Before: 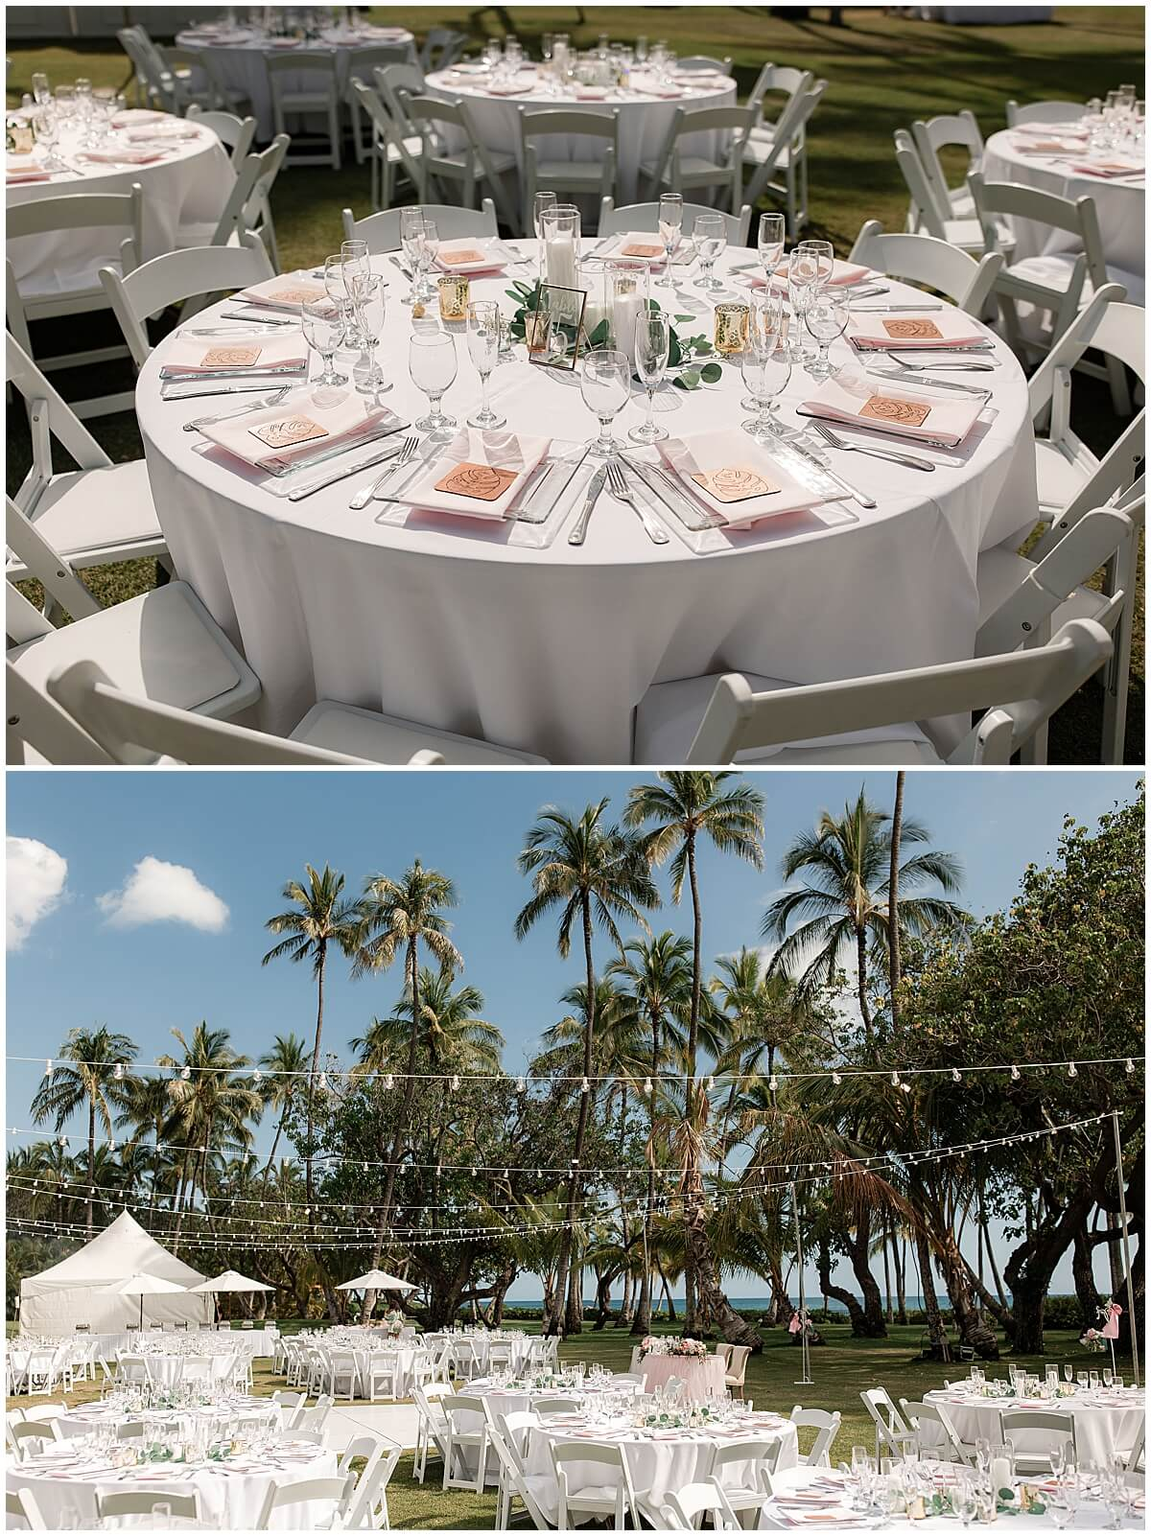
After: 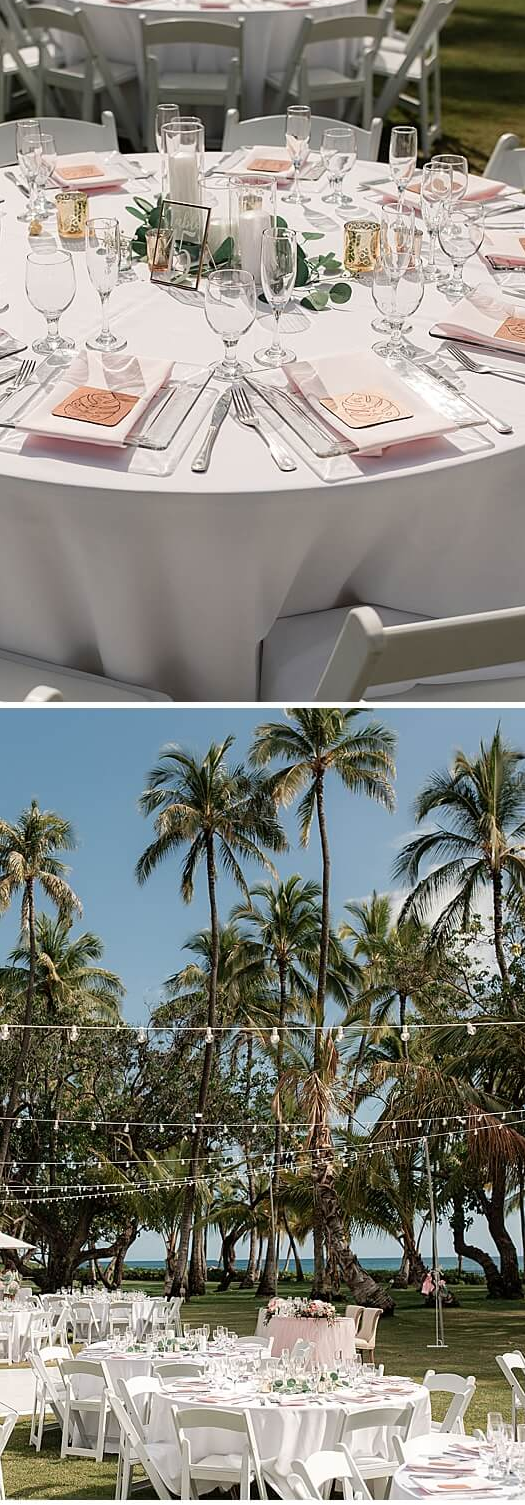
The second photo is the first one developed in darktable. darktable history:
crop: left 33.421%, top 6.053%, right 22.746%
